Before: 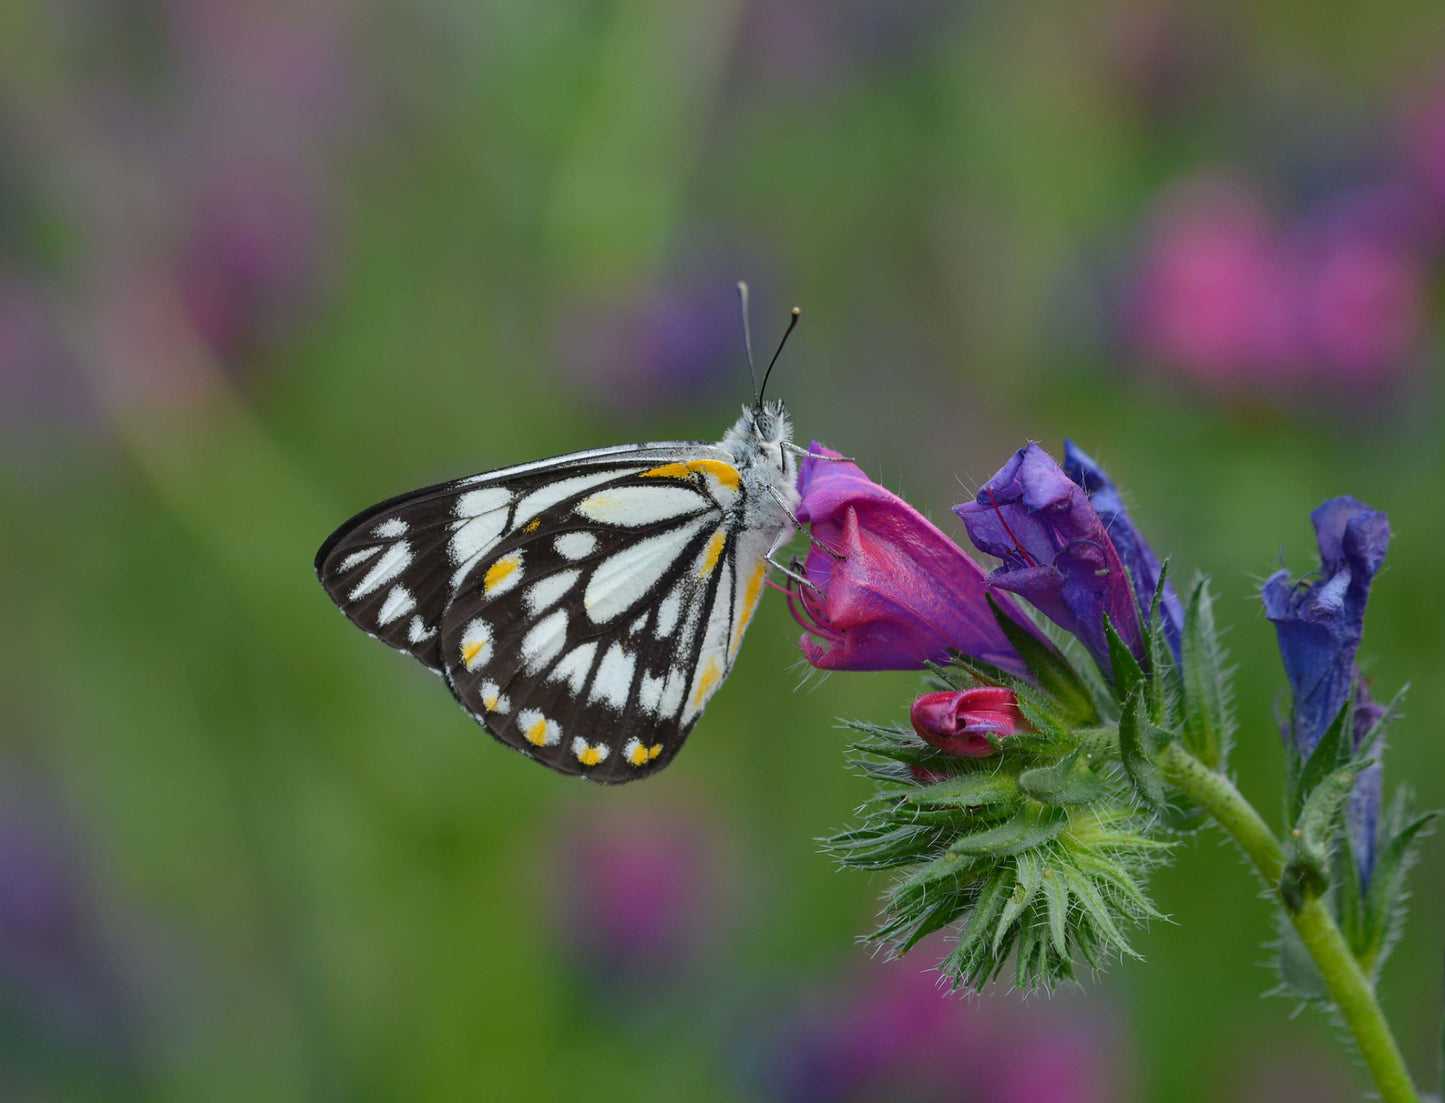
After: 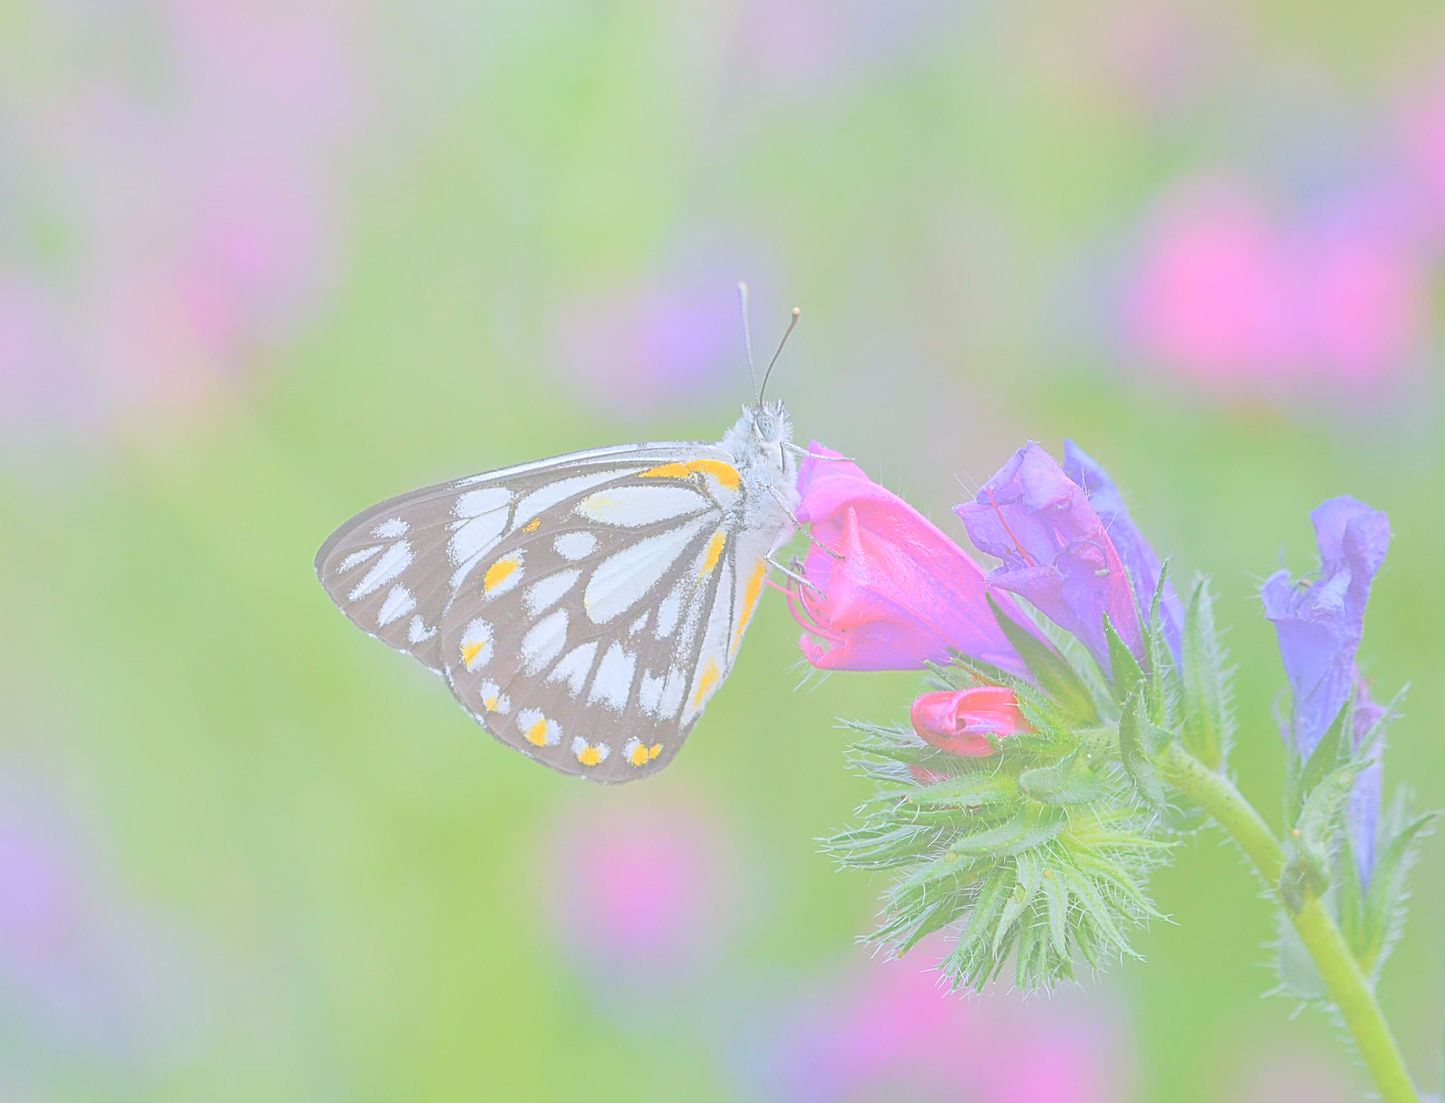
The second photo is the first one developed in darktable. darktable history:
tone equalizer: -8 EV 0.25 EV, -7 EV 0.417 EV, -6 EV 0.417 EV, -5 EV 0.25 EV, -3 EV -0.25 EV, -2 EV -0.417 EV, -1 EV -0.417 EV, +0 EV -0.25 EV, edges refinement/feathering 500, mask exposure compensation -1.57 EV, preserve details guided filter
white balance: red 1.004, blue 1.096
sharpen: amount 1
bloom: size 70%, threshold 25%, strength 70%
